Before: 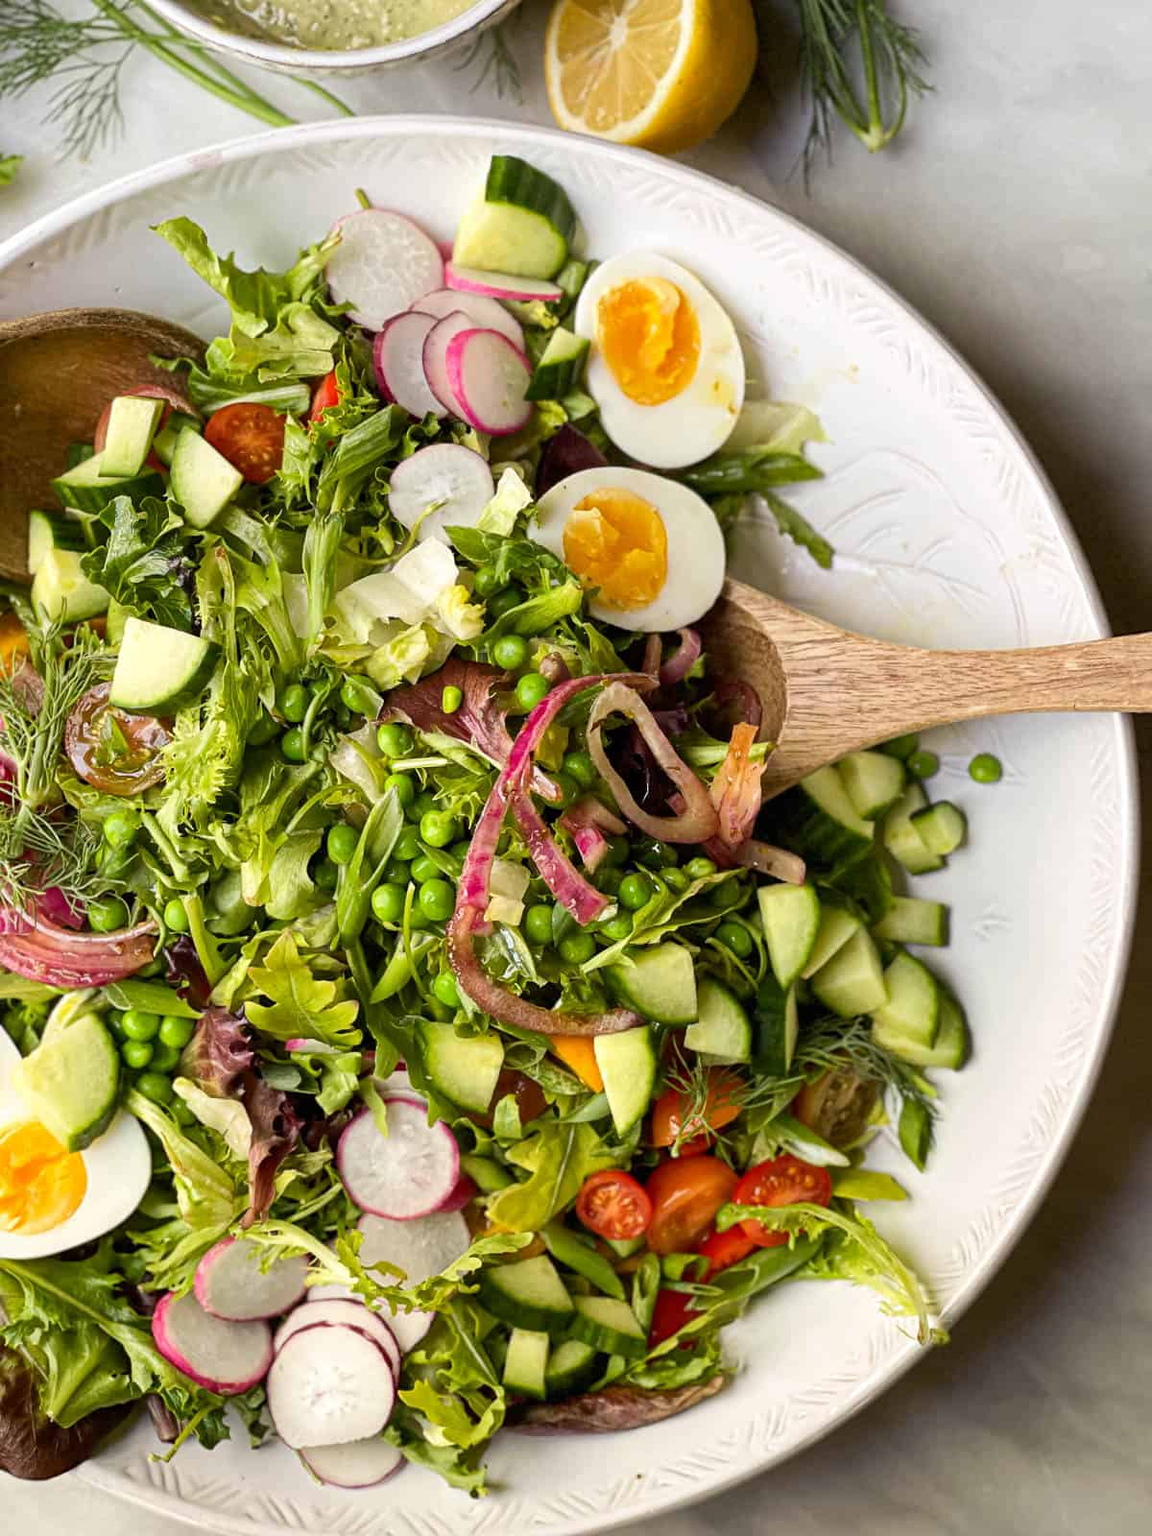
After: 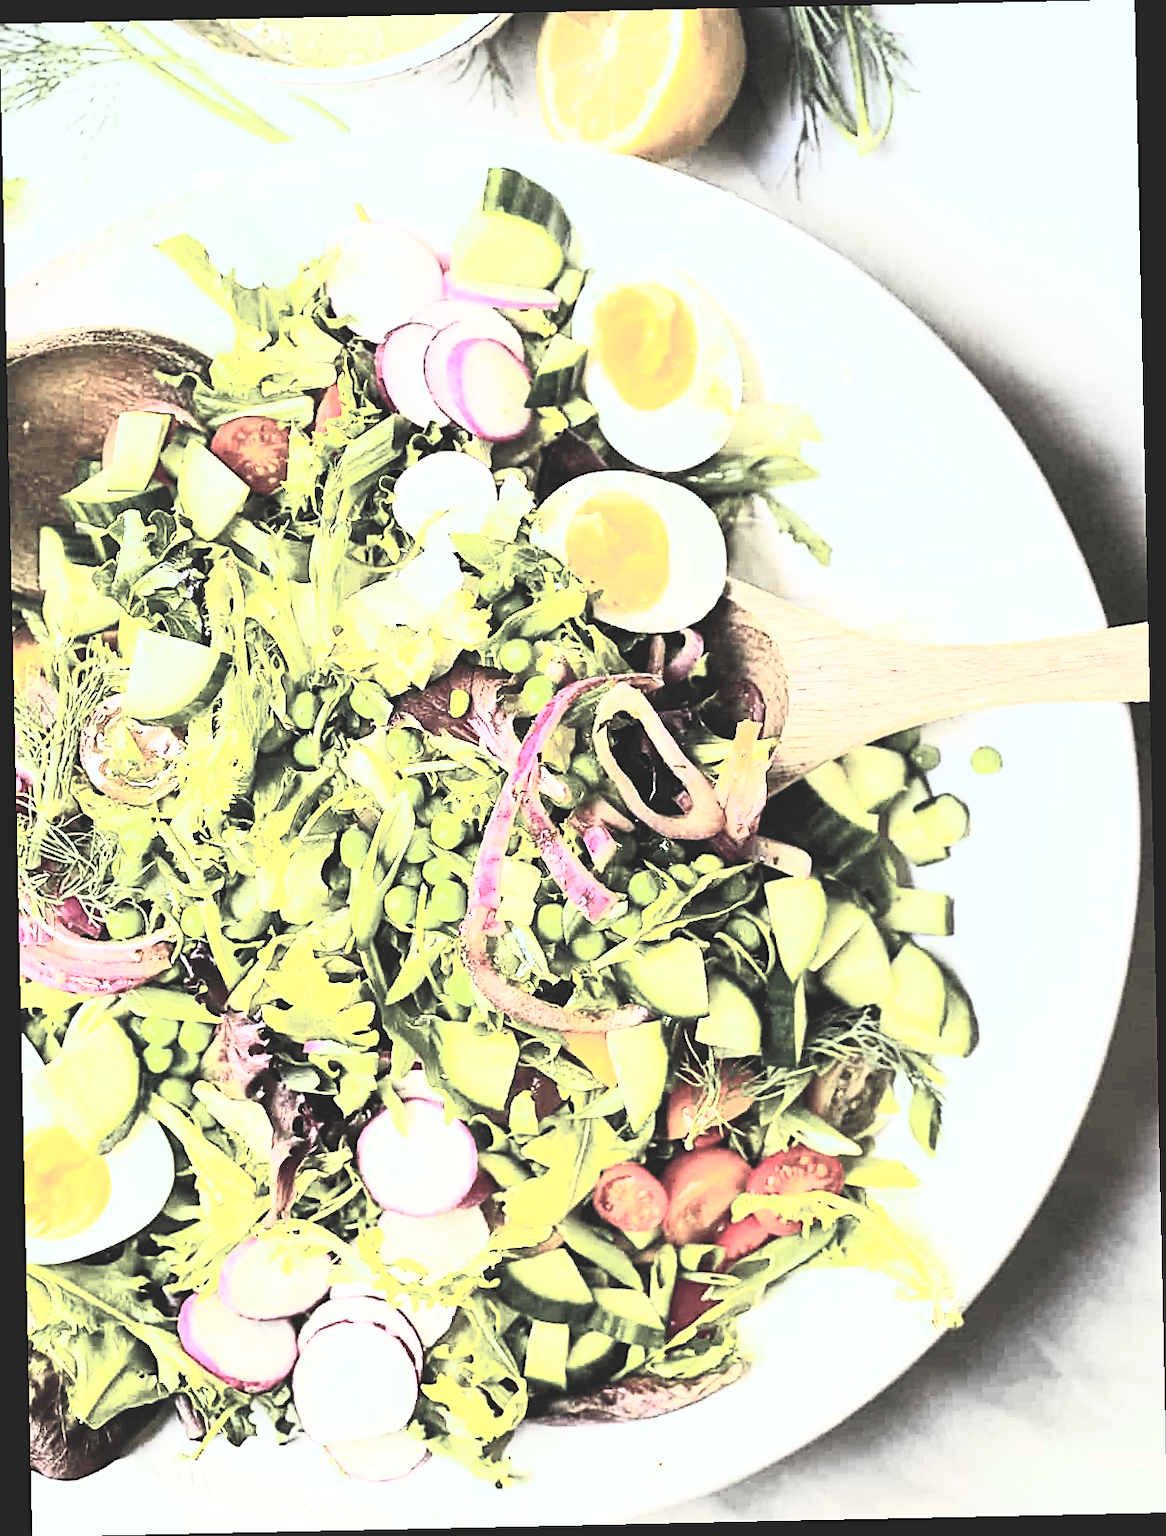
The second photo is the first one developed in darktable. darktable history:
exposure: black level correction -0.025, exposure -0.117 EV, compensate highlight preservation false
rgb curve: curves: ch0 [(0, 0) (0.21, 0.15) (0.24, 0.21) (0.5, 0.75) (0.75, 0.96) (0.89, 0.99) (1, 1)]; ch1 [(0, 0.02) (0.21, 0.13) (0.25, 0.2) (0.5, 0.67) (0.75, 0.9) (0.89, 0.97) (1, 1)]; ch2 [(0, 0.02) (0.21, 0.13) (0.25, 0.2) (0.5, 0.67) (0.75, 0.9) (0.89, 0.97) (1, 1)], compensate middle gray true
contrast brightness saturation: contrast 0.43, brightness 0.56, saturation -0.19
rotate and perspective: rotation -1.24°, automatic cropping off
white balance: red 0.925, blue 1.046
sharpen: on, module defaults
tone curve: curves: ch0 [(0, 0.012) (0.056, 0.046) (0.218, 0.213) (0.606, 0.62) (0.82, 0.846) (1, 1)]; ch1 [(0, 0) (0.226, 0.261) (0.403, 0.437) (0.469, 0.472) (0.495, 0.499) (0.508, 0.503) (0.545, 0.555) (0.59, 0.598) (0.686, 0.728) (1, 1)]; ch2 [(0, 0) (0.269, 0.299) (0.459, 0.45) (0.498, 0.499) (0.523, 0.512) (0.568, 0.558) (0.634, 0.617) (0.698, 0.677) (0.806, 0.769) (1, 1)], color space Lab, independent channels, preserve colors none
